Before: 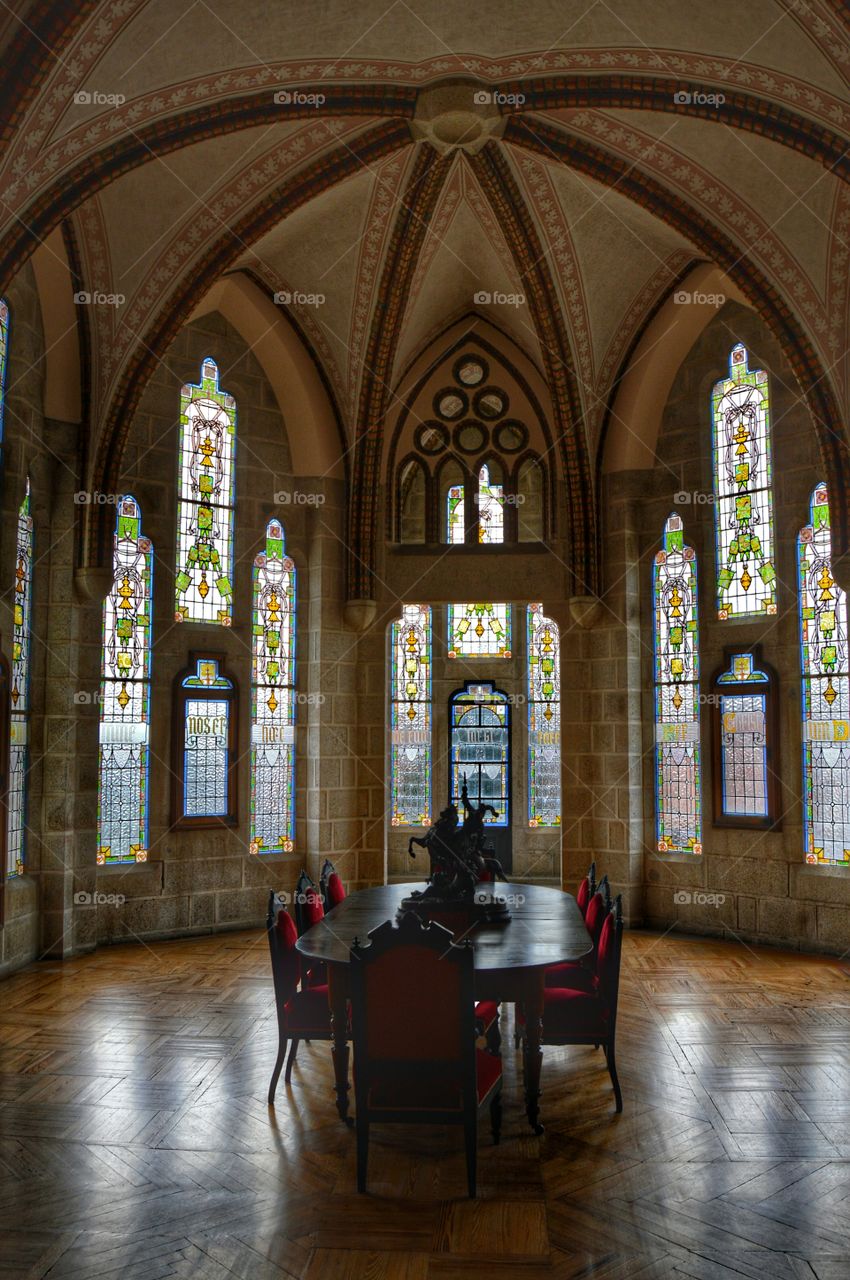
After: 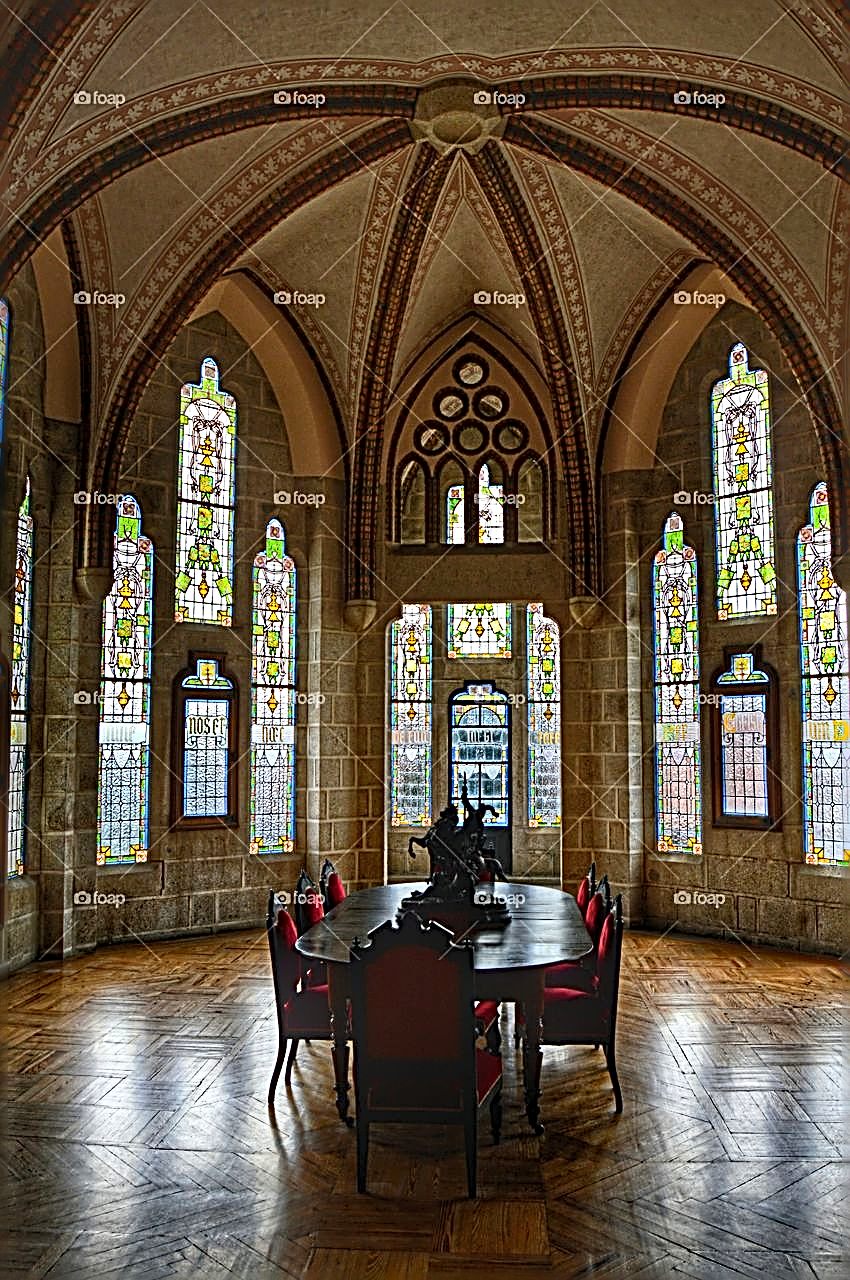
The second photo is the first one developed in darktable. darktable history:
contrast brightness saturation: contrast 0.2, brightness 0.168, saturation 0.219
sharpen: radius 3.175, amount 1.743
